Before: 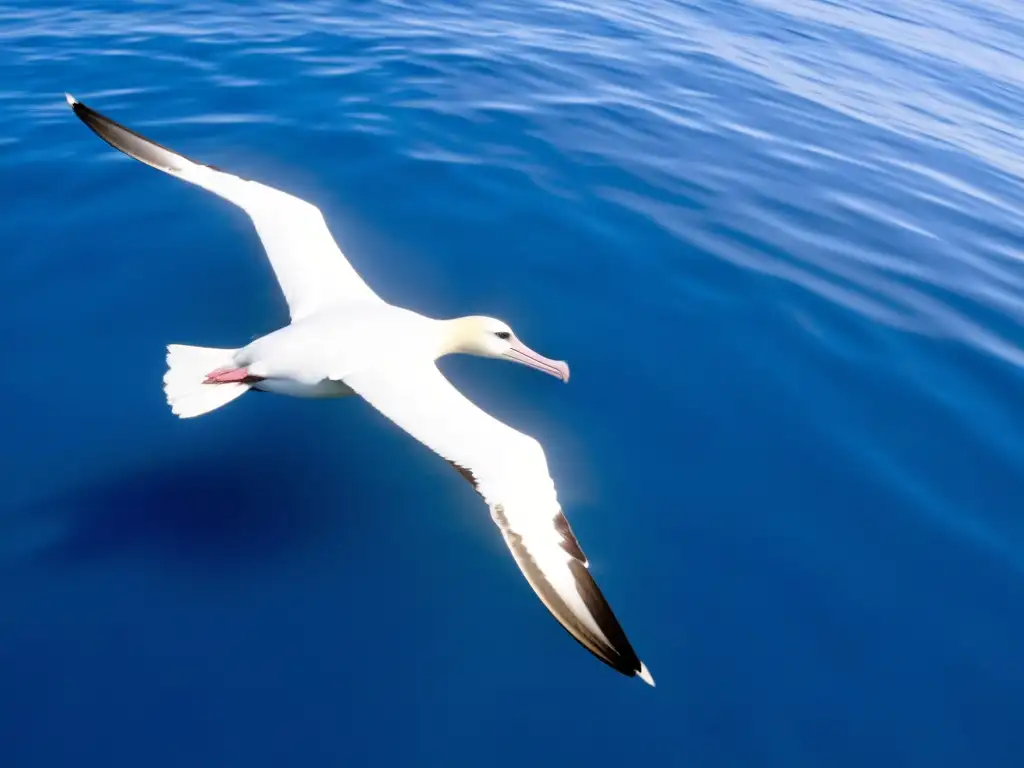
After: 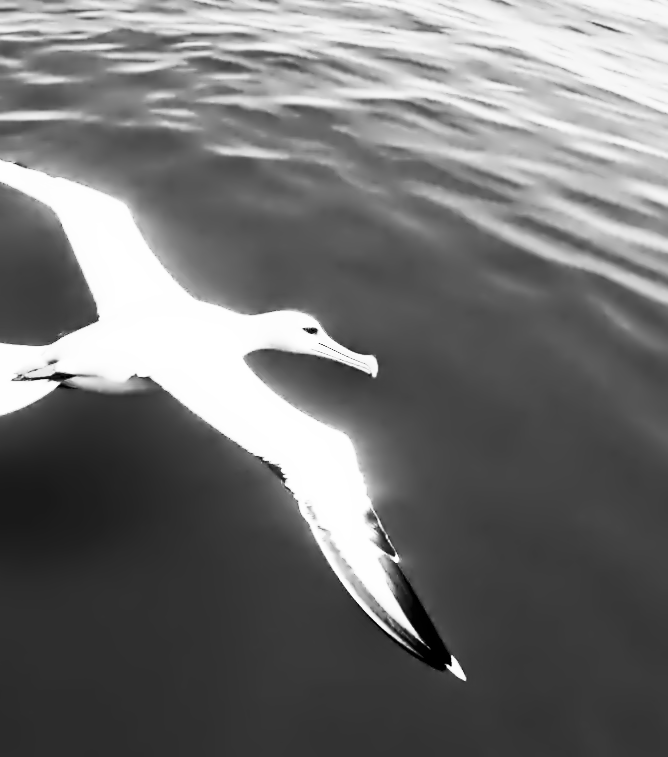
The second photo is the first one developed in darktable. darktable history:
velvia: strength 27%
rotate and perspective: rotation -0.45°, automatic cropping original format, crop left 0.008, crop right 0.992, crop top 0.012, crop bottom 0.988
contrast equalizer: octaves 7, y [[0.5, 0.542, 0.583, 0.625, 0.667, 0.708], [0.5 ×6], [0.5 ×6], [0, 0.033, 0.067, 0.1, 0.133, 0.167], [0, 0.05, 0.1, 0.15, 0.2, 0.25]]
crop and rotate: left 18.442%, right 15.508%
contrast brightness saturation: contrast 0.62, brightness 0.34, saturation 0.14
monochrome: on, module defaults
